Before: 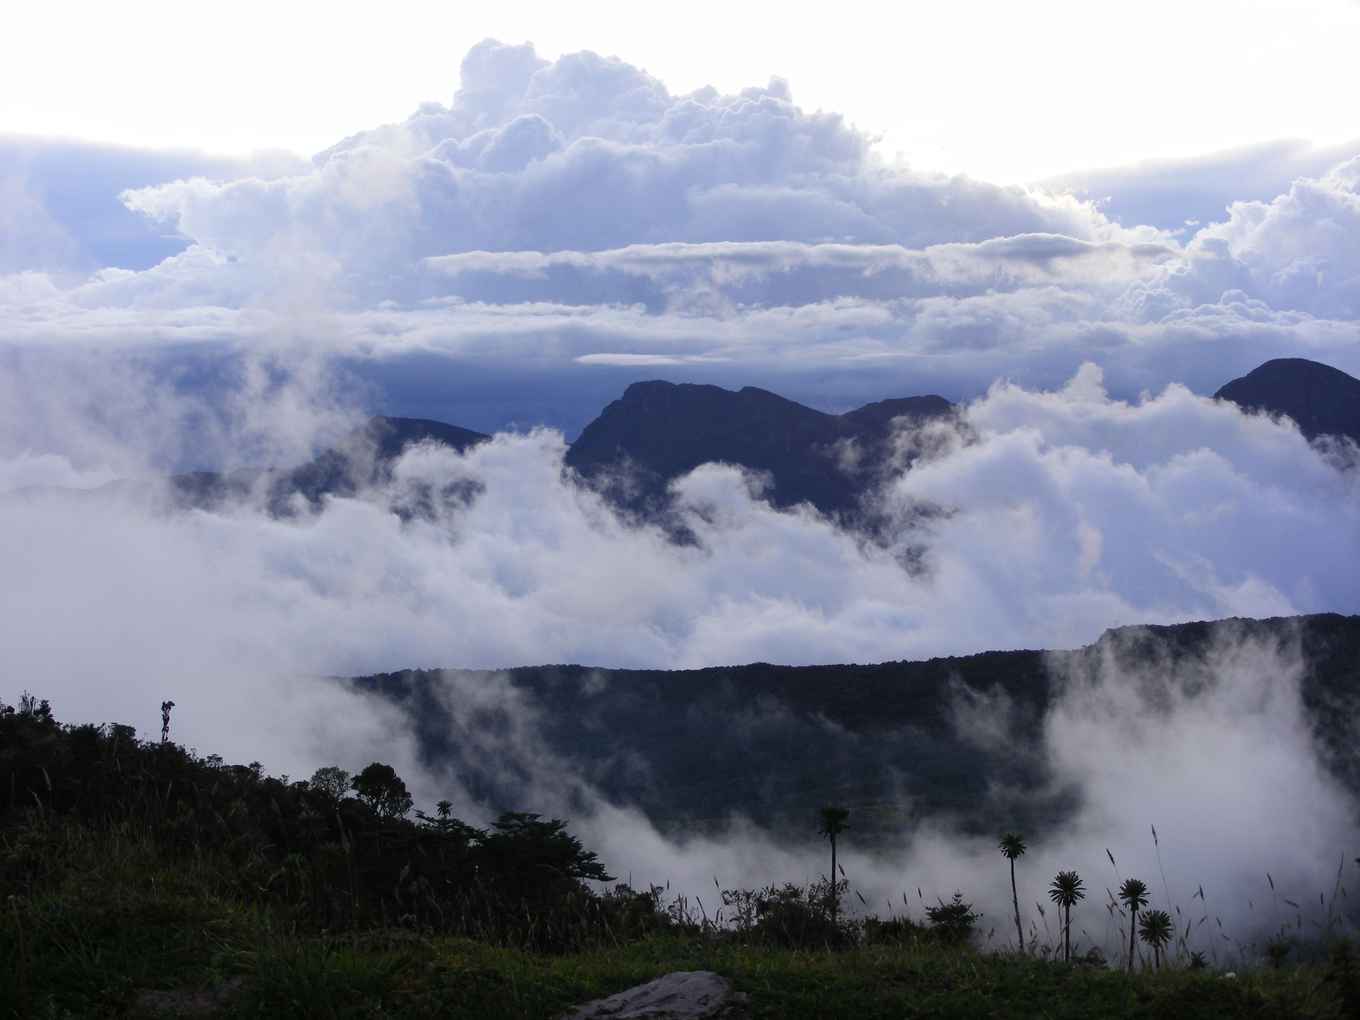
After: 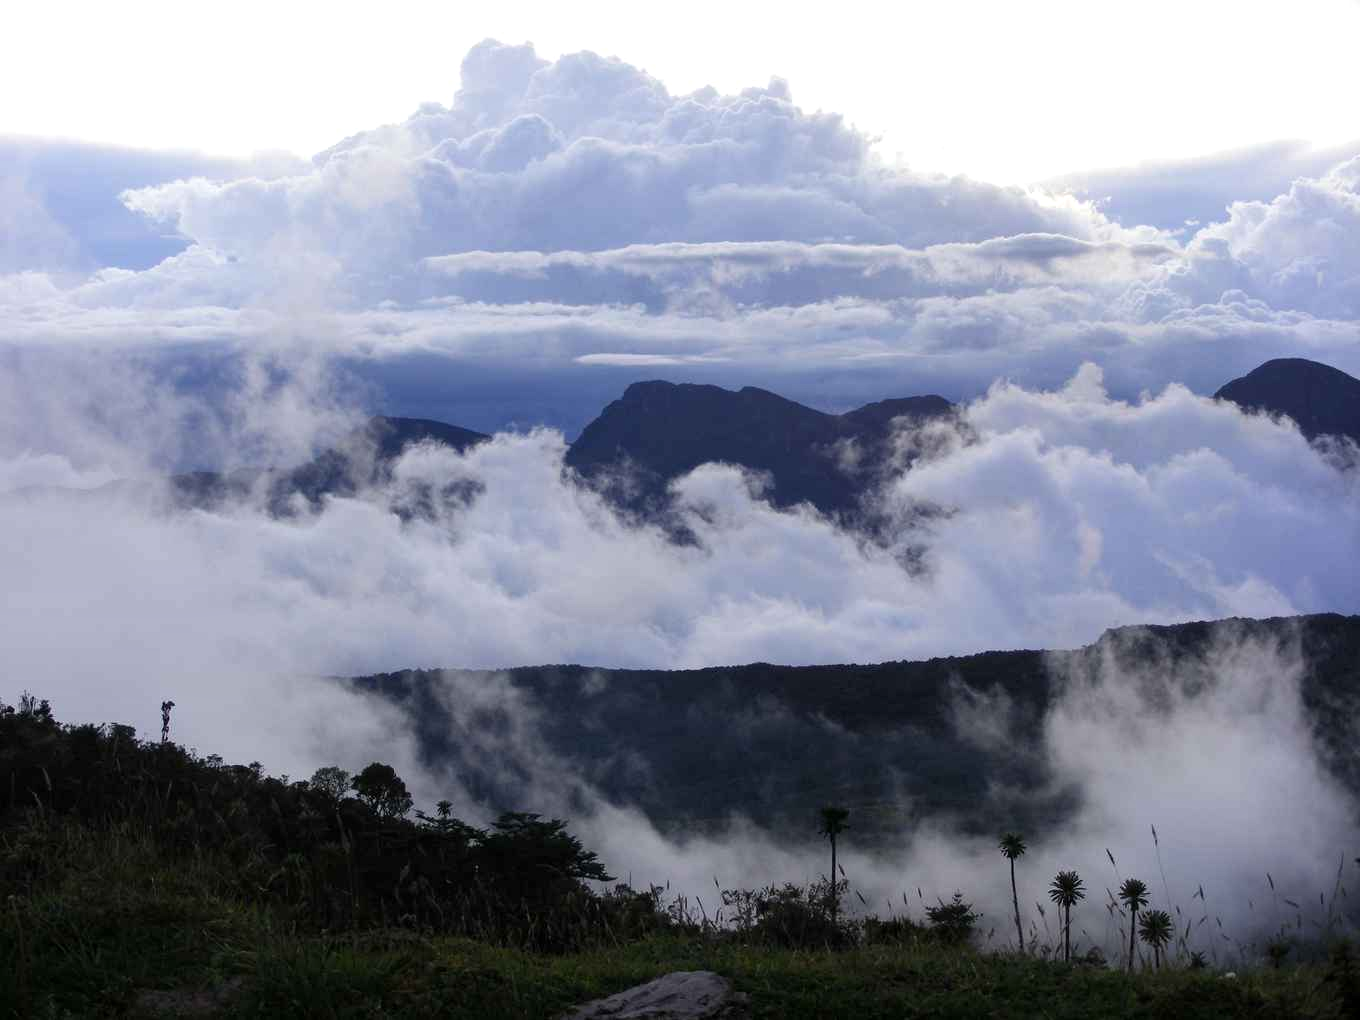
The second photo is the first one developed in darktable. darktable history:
local contrast: highlights 107%, shadows 98%, detail 119%, midtone range 0.2
